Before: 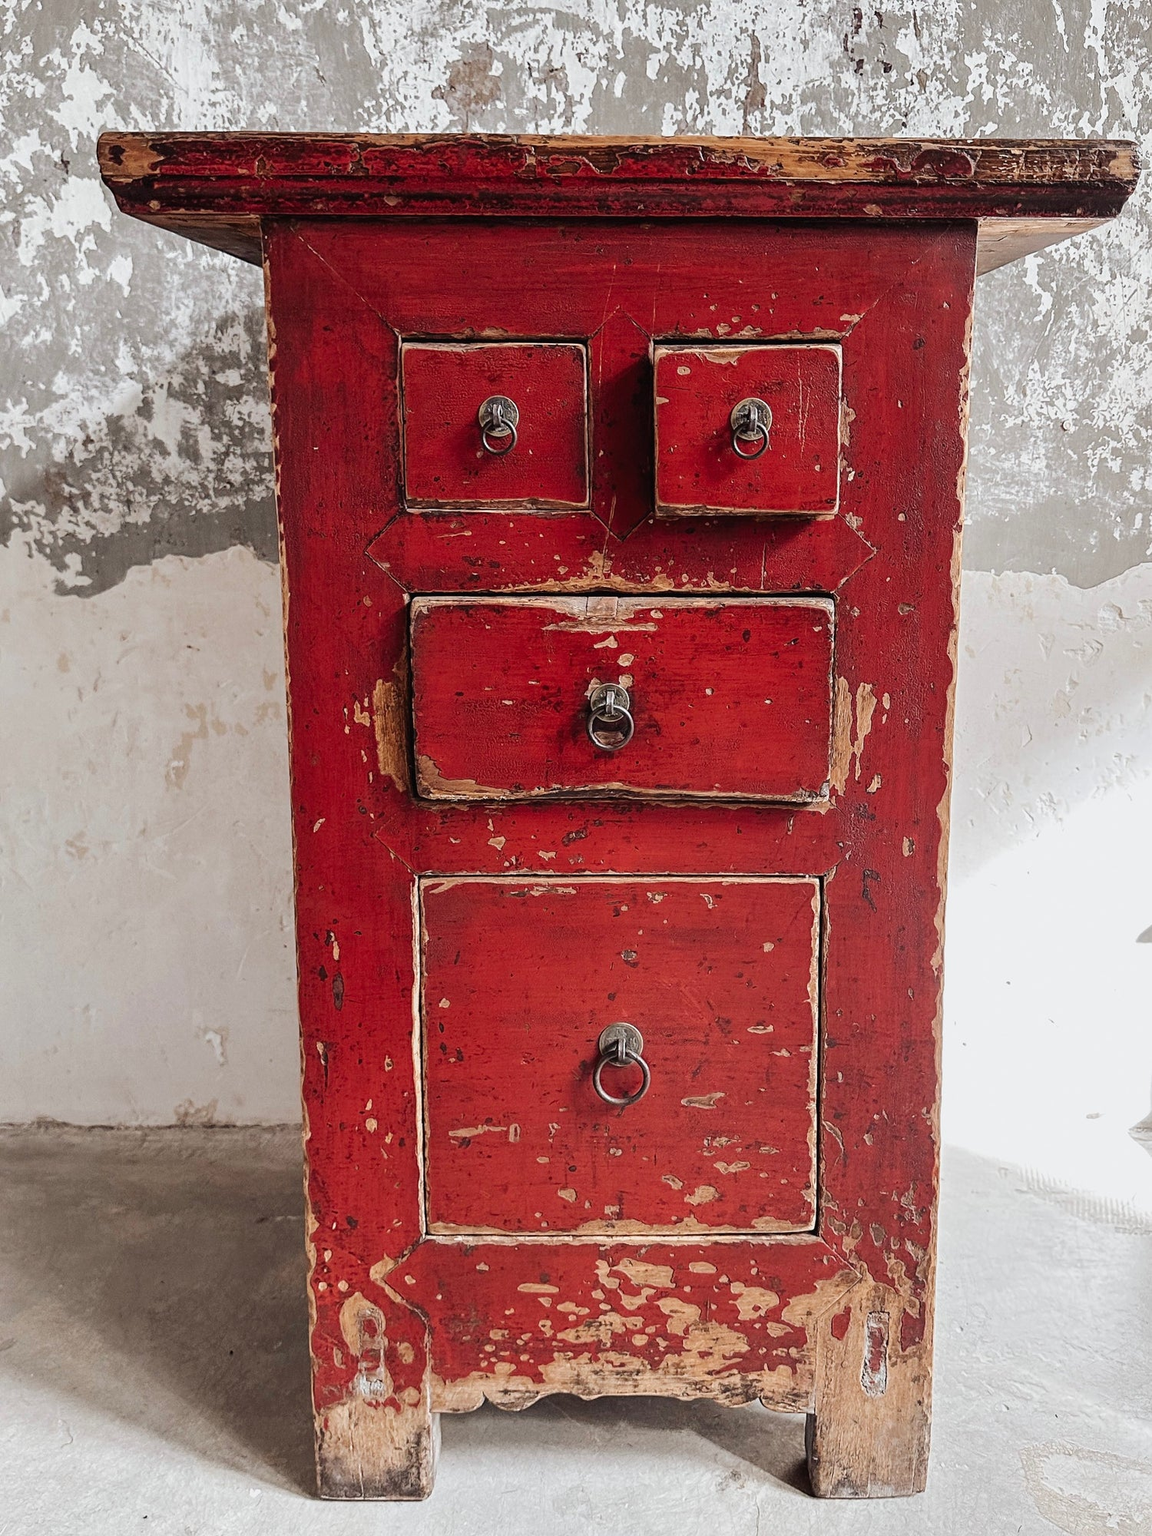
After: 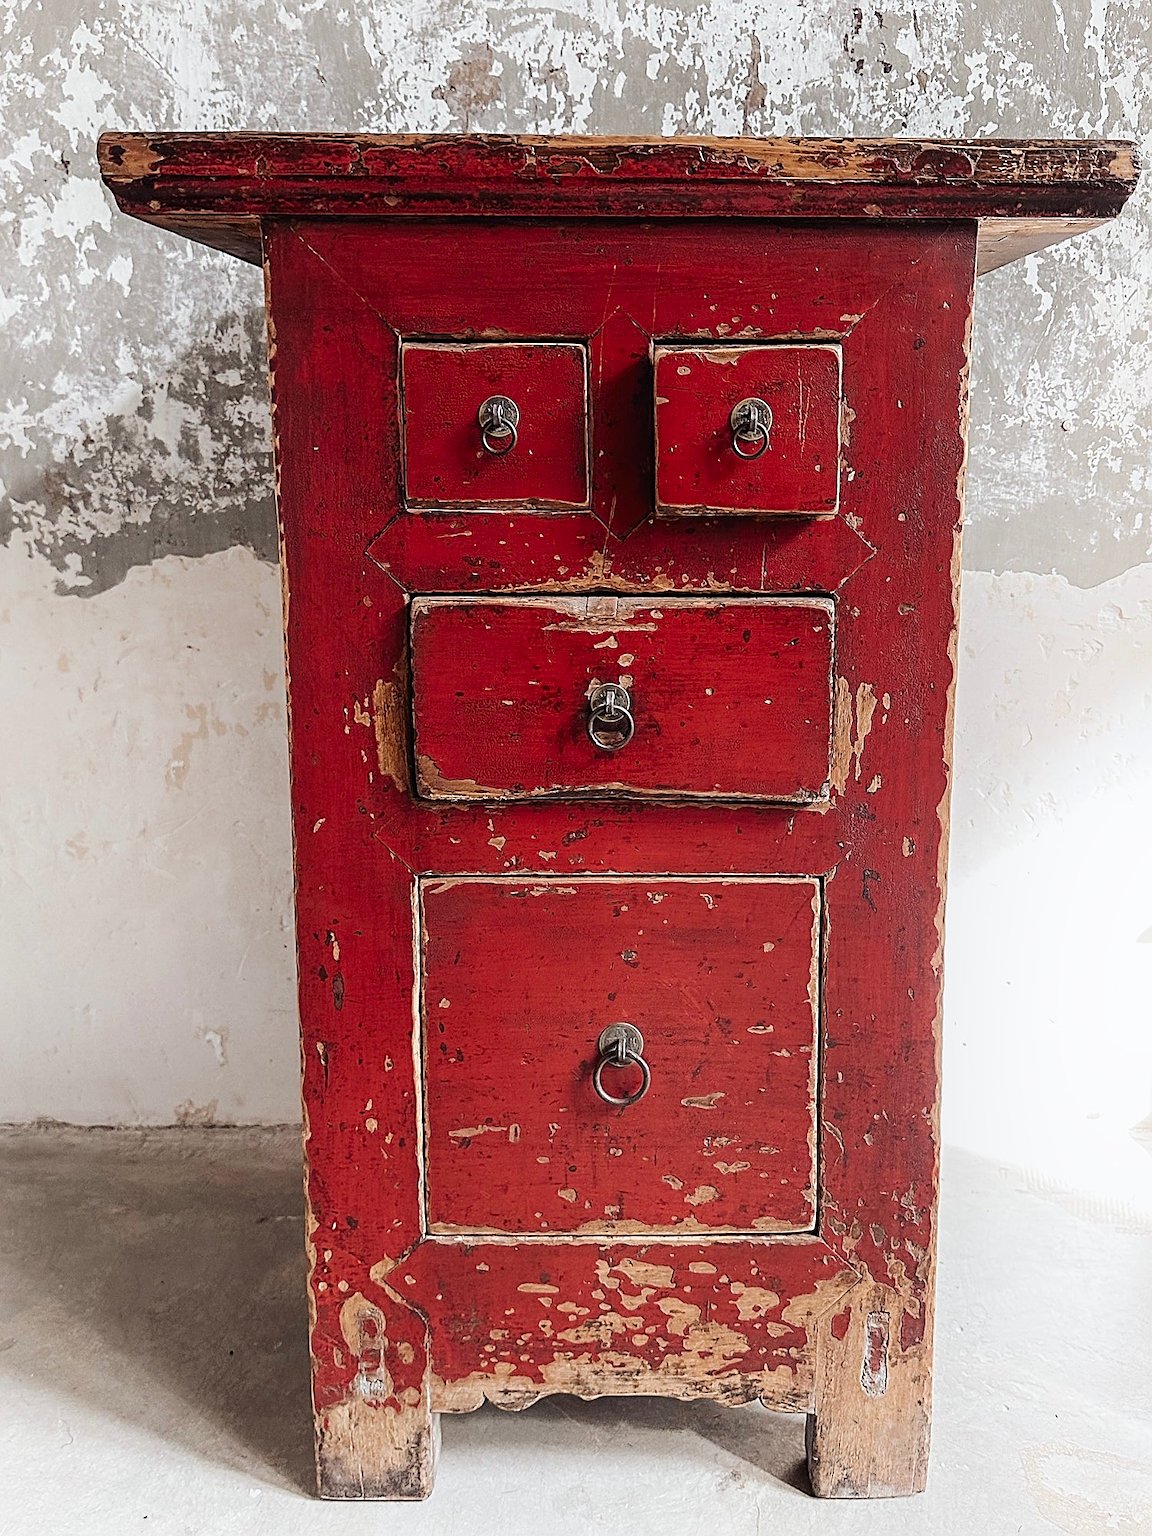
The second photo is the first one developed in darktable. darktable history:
shadows and highlights: shadows -41.25, highlights 62.57, soften with gaussian
sharpen: on, module defaults
